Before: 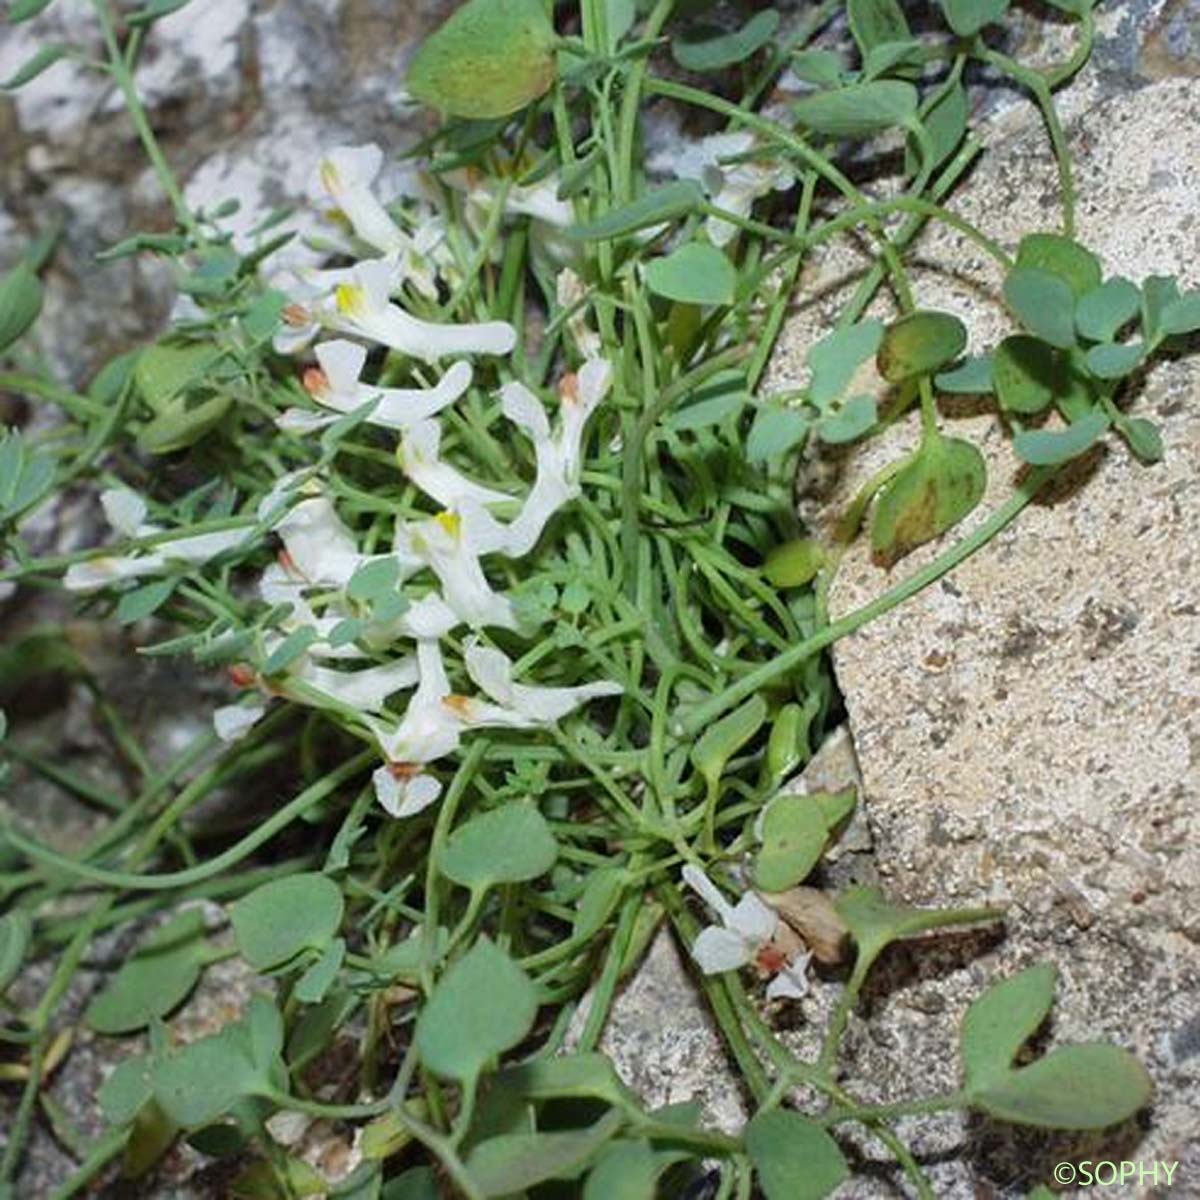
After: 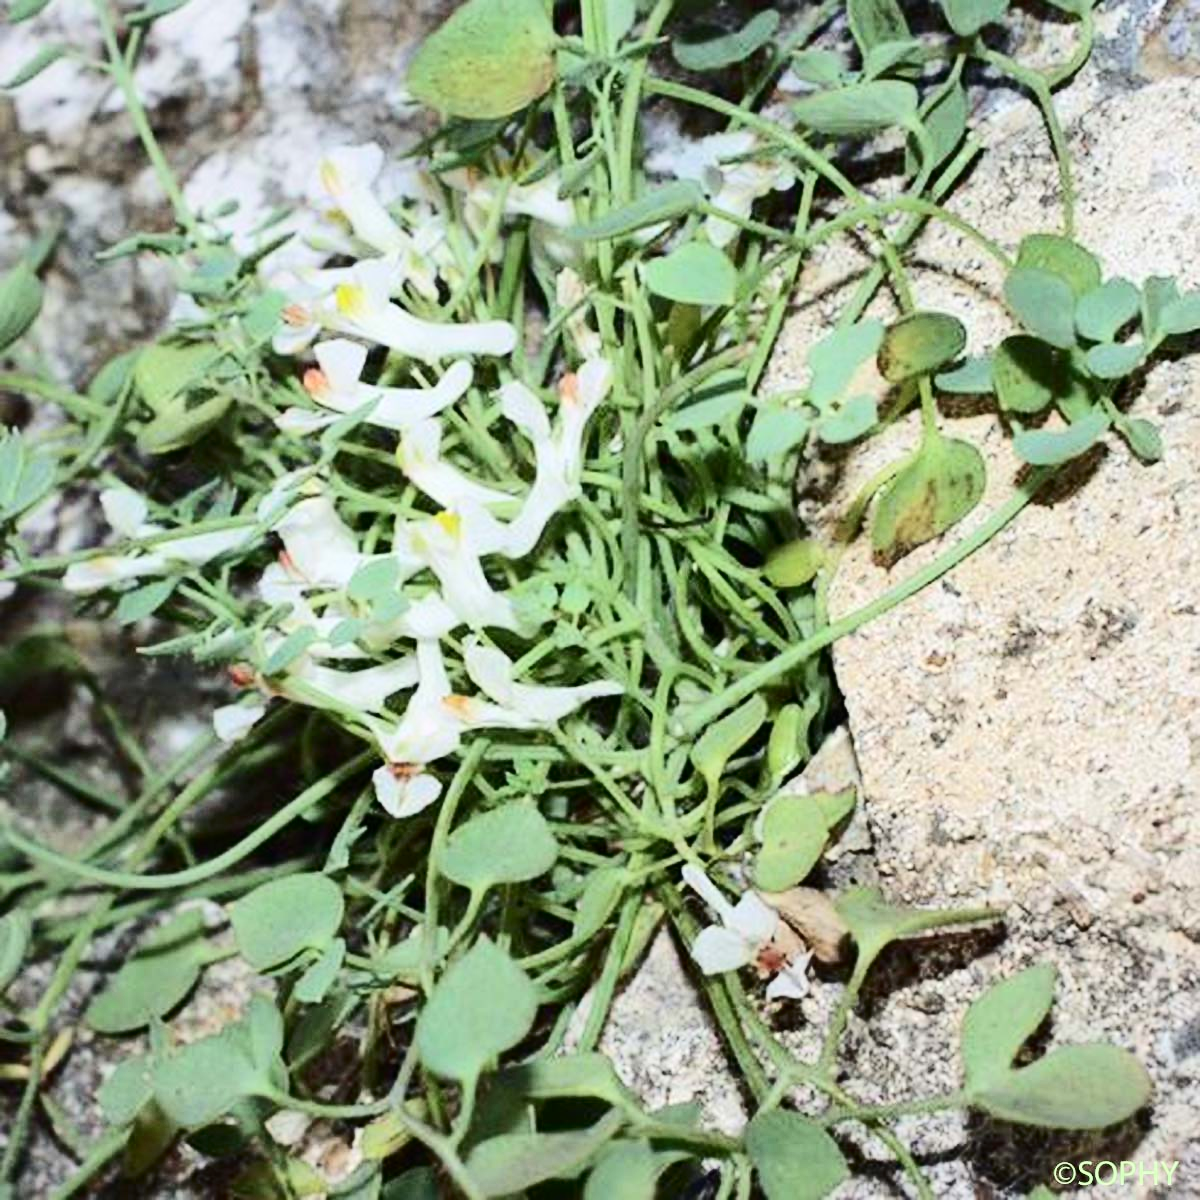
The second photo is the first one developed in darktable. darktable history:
tone curve: curves: ch0 [(0, 0) (0.003, 0.005) (0.011, 0.011) (0.025, 0.02) (0.044, 0.03) (0.069, 0.041) (0.1, 0.062) (0.136, 0.089) (0.177, 0.135) (0.224, 0.189) (0.277, 0.259) (0.335, 0.373) (0.399, 0.499) (0.468, 0.622) (0.543, 0.724) (0.623, 0.807) (0.709, 0.868) (0.801, 0.916) (0.898, 0.964) (1, 1)], color space Lab, independent channels, preserve colors none
